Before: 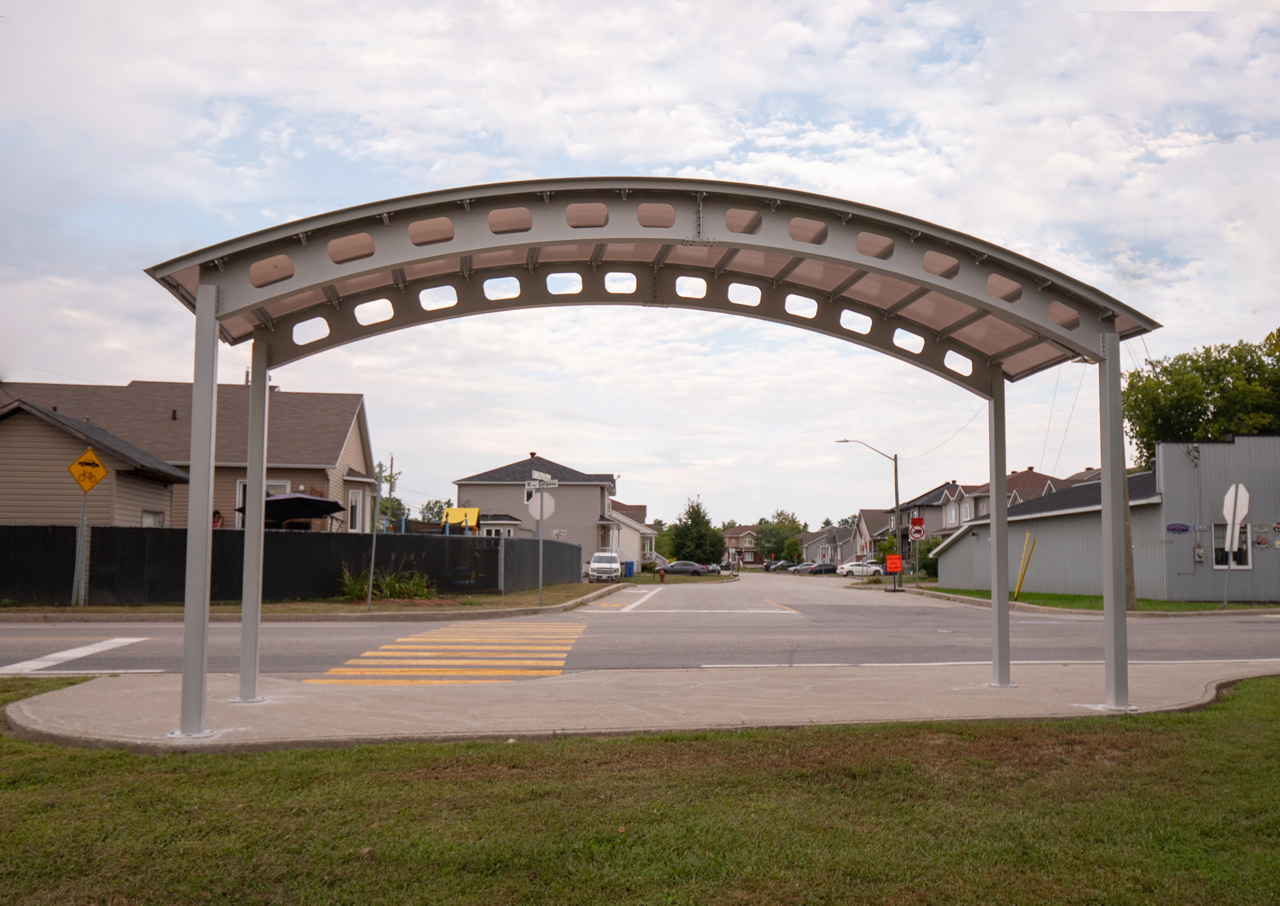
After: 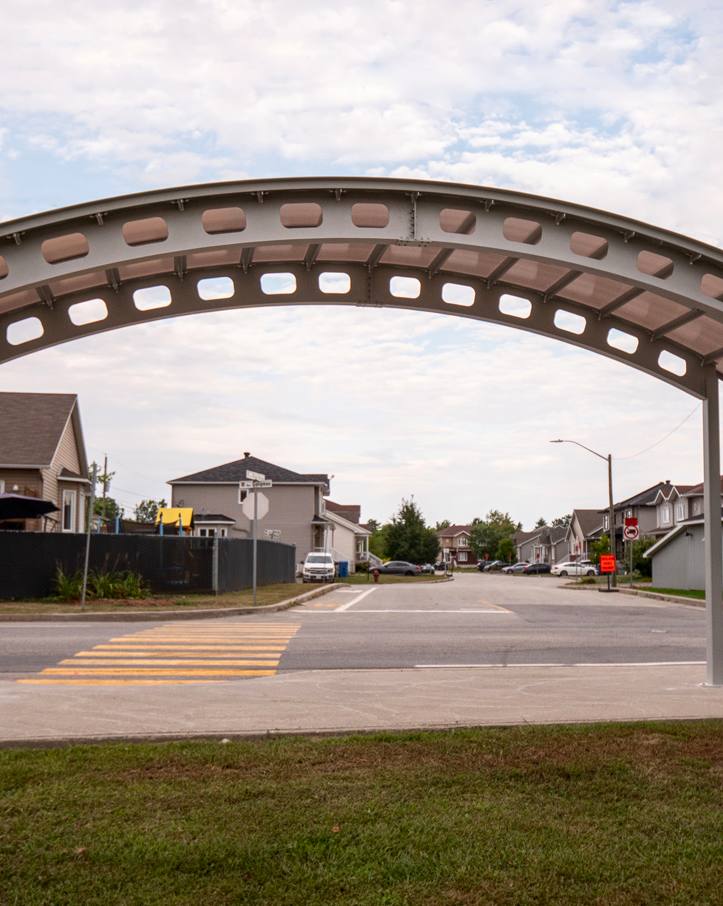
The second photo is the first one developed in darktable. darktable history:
contrast brightness saturation: contrast 0.153, brightness -0.013, saturation 0.1
exposure: compensate exposure bias true, compensate highlight preservation false
local contrast: on, module defaults
crop and rotate: left 22.417%, right 21.057%
